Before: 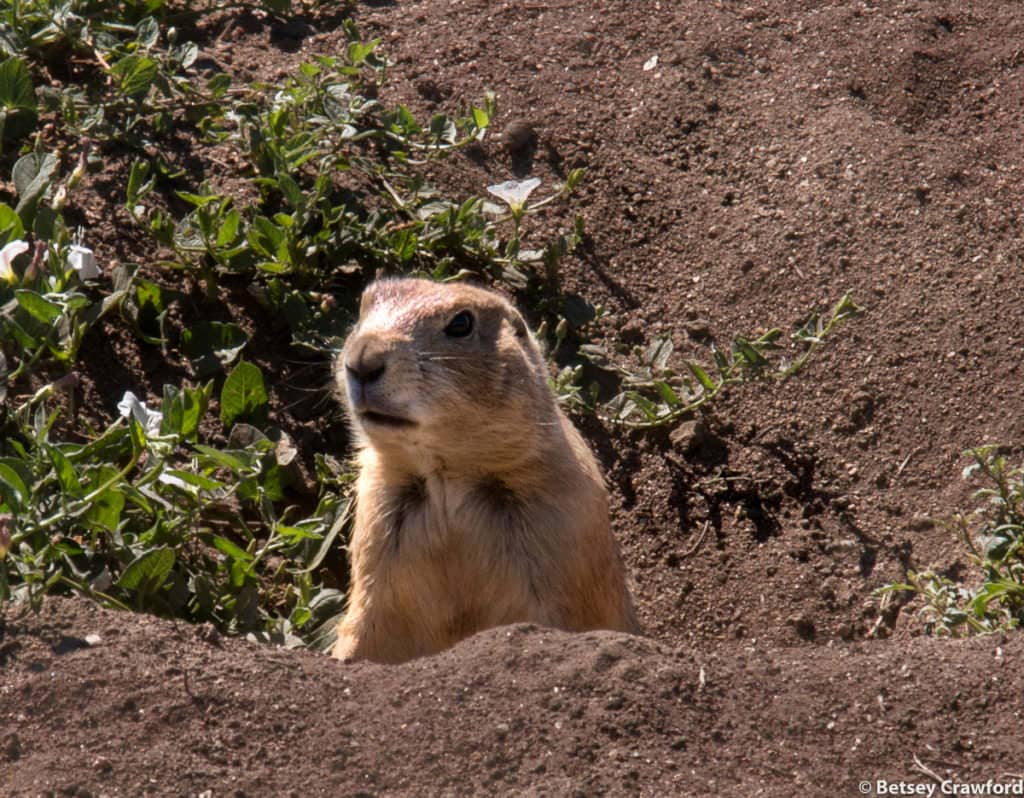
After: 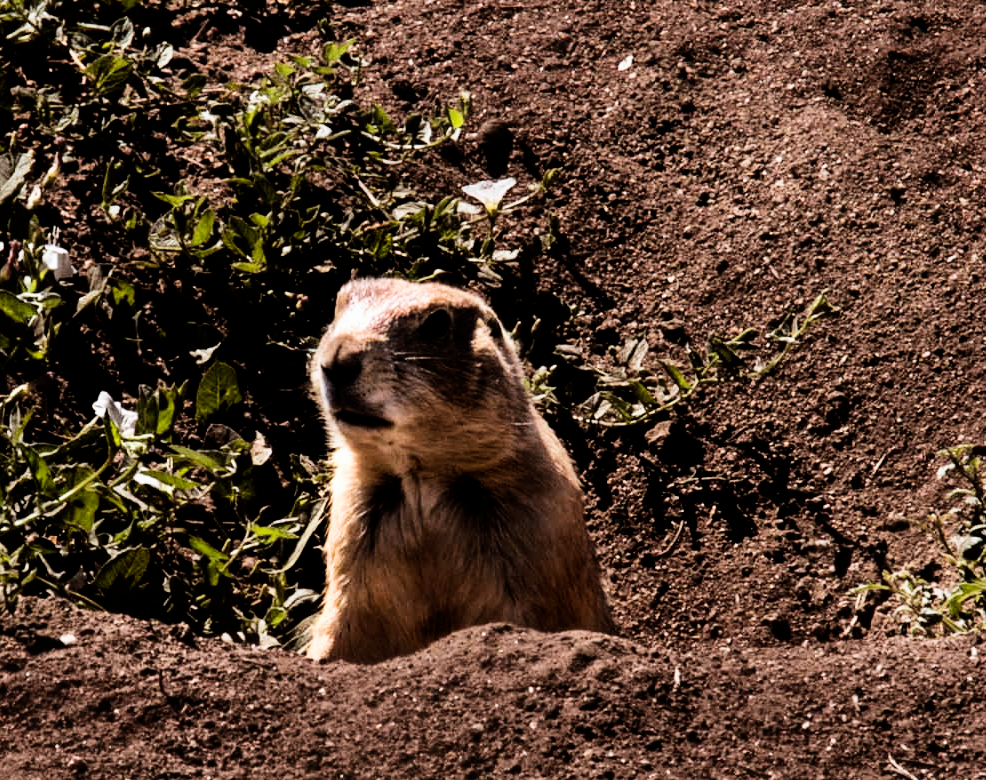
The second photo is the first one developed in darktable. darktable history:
tone equalizer: -8 EV -0.75 EV, -7 EV -0.7 EV, -6 EV -0.6 EV, -5 EV -0.4 EV, -3 EV 0.4 EV, -2 EV 0.6 EV, -1 EV 0.7 EV, +0 EV 0.75 EV, edges refinement/feathering 500, mask exposure compensation -1.57 EV, preserve details no
crop and rotate: left 2.536%, right 1.107%, bottom 2.246%
rgb levels: mode RGB, independent channels, levels [[0, 0.5, 1], [0, 0.521, 1], [0, 0.536, 1]]
filmic rgb: black relative exposure -5 EV, white relative exposure 3.5 EV, hardness 3.19, contrast 1.4, highlights saturation mix -50%
